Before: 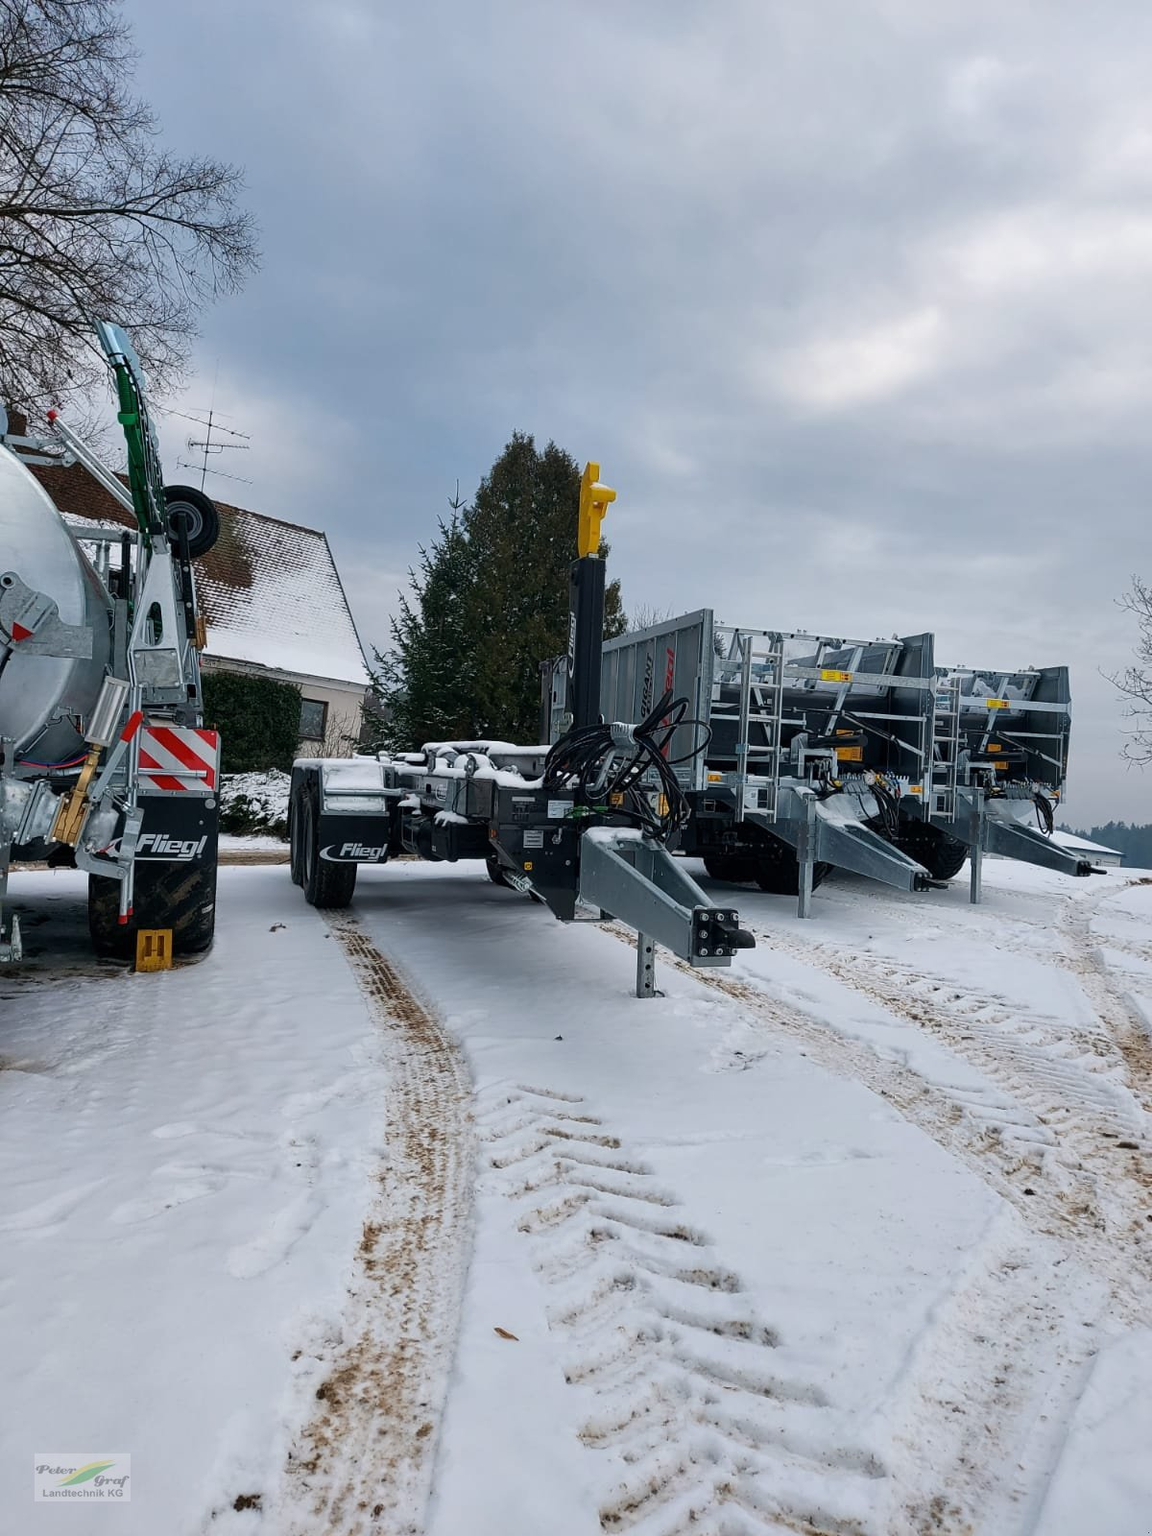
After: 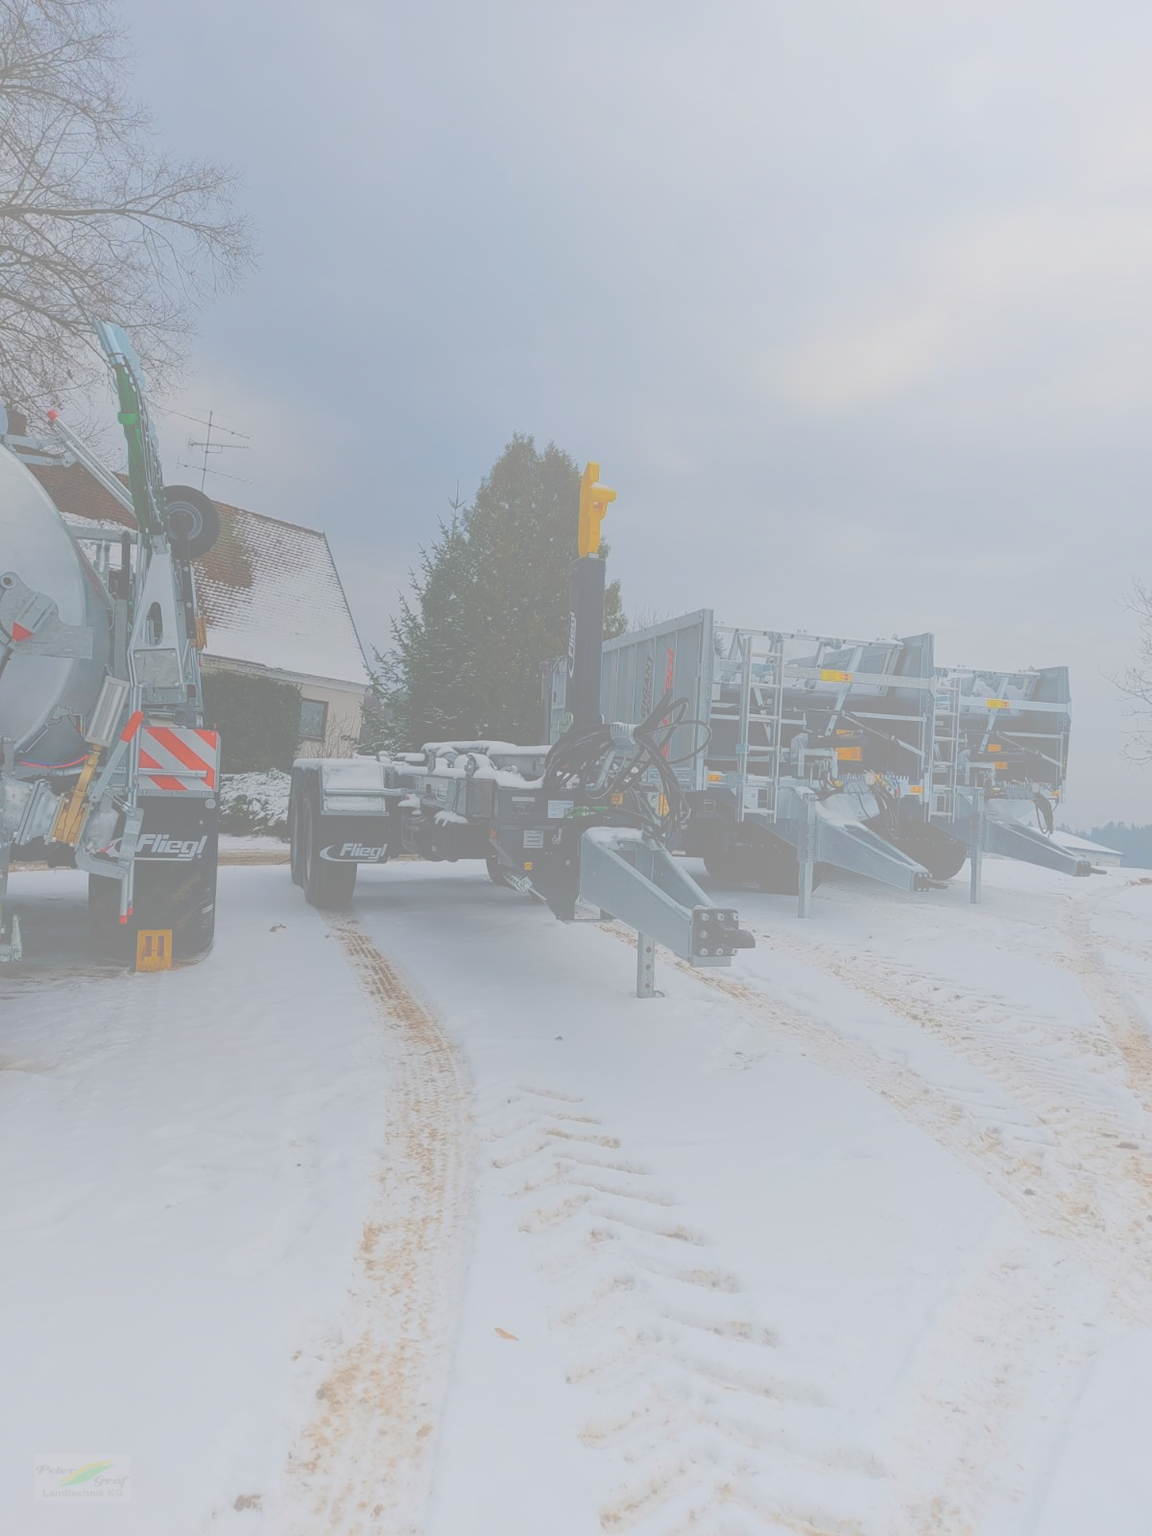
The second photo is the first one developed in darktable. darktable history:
bloom: size 85%, threshold 5%, strength 85%
exposure: exposure -2.002 EV, compensate highlight preservation false
